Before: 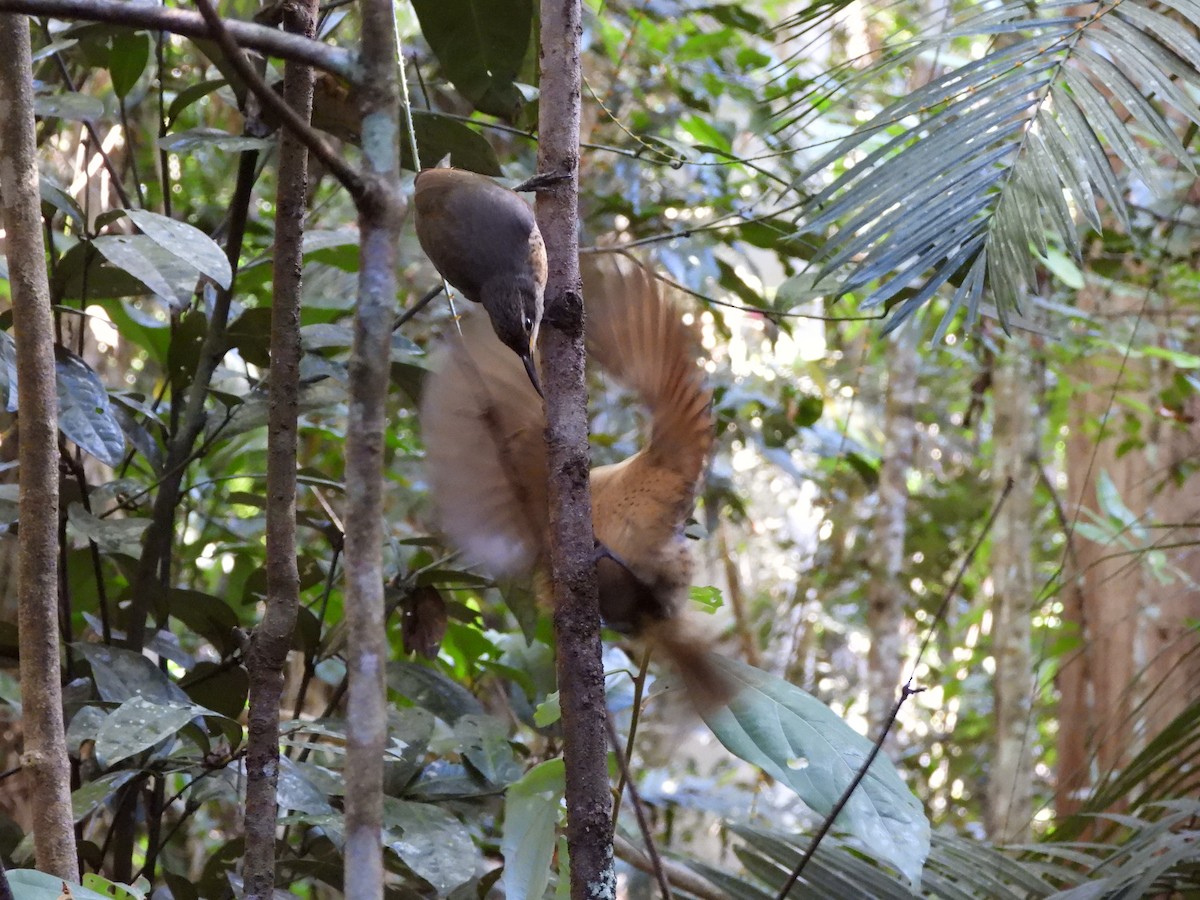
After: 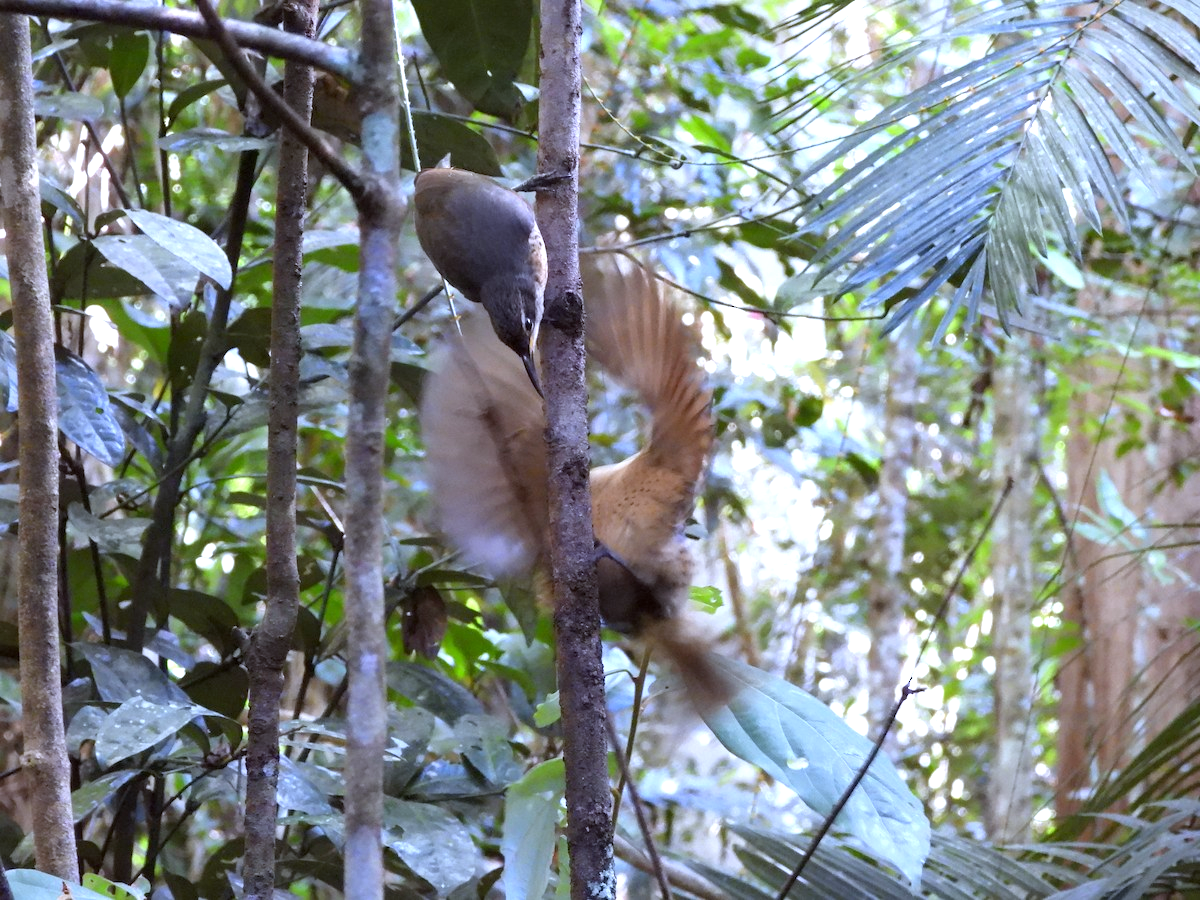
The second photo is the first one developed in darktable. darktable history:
white balance: red 0.948, green 1.02, blue 1.176
exposure: black level correction 0.001, exposure 0.5 EV, compensate exposure bias true, compensate highlight preservation false
